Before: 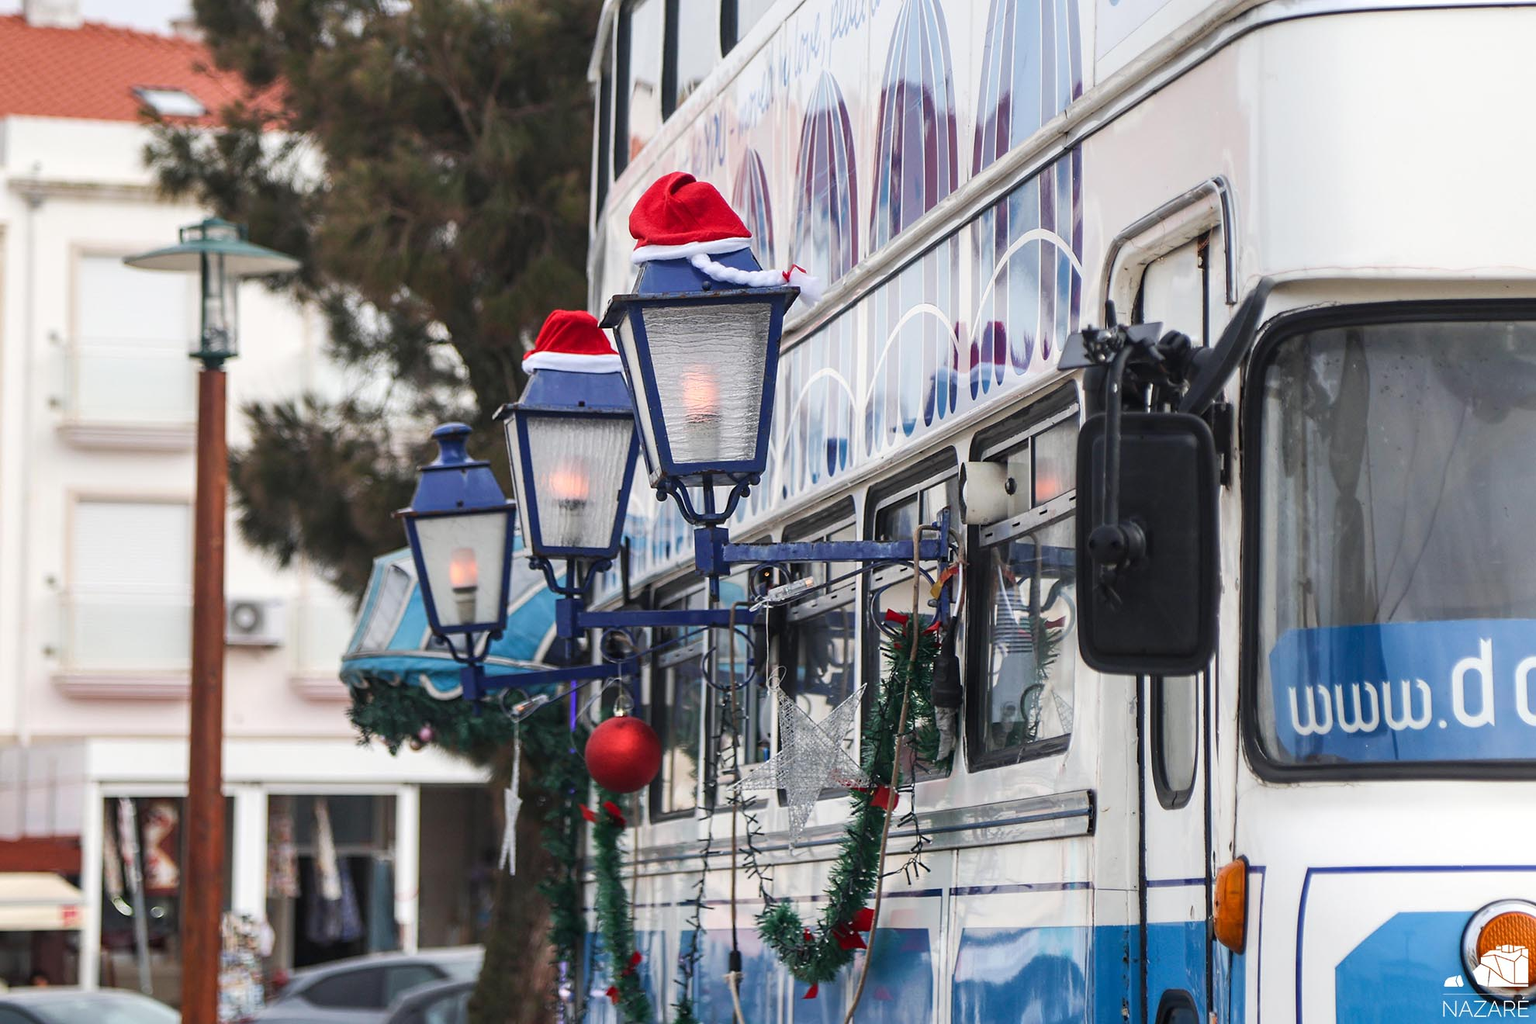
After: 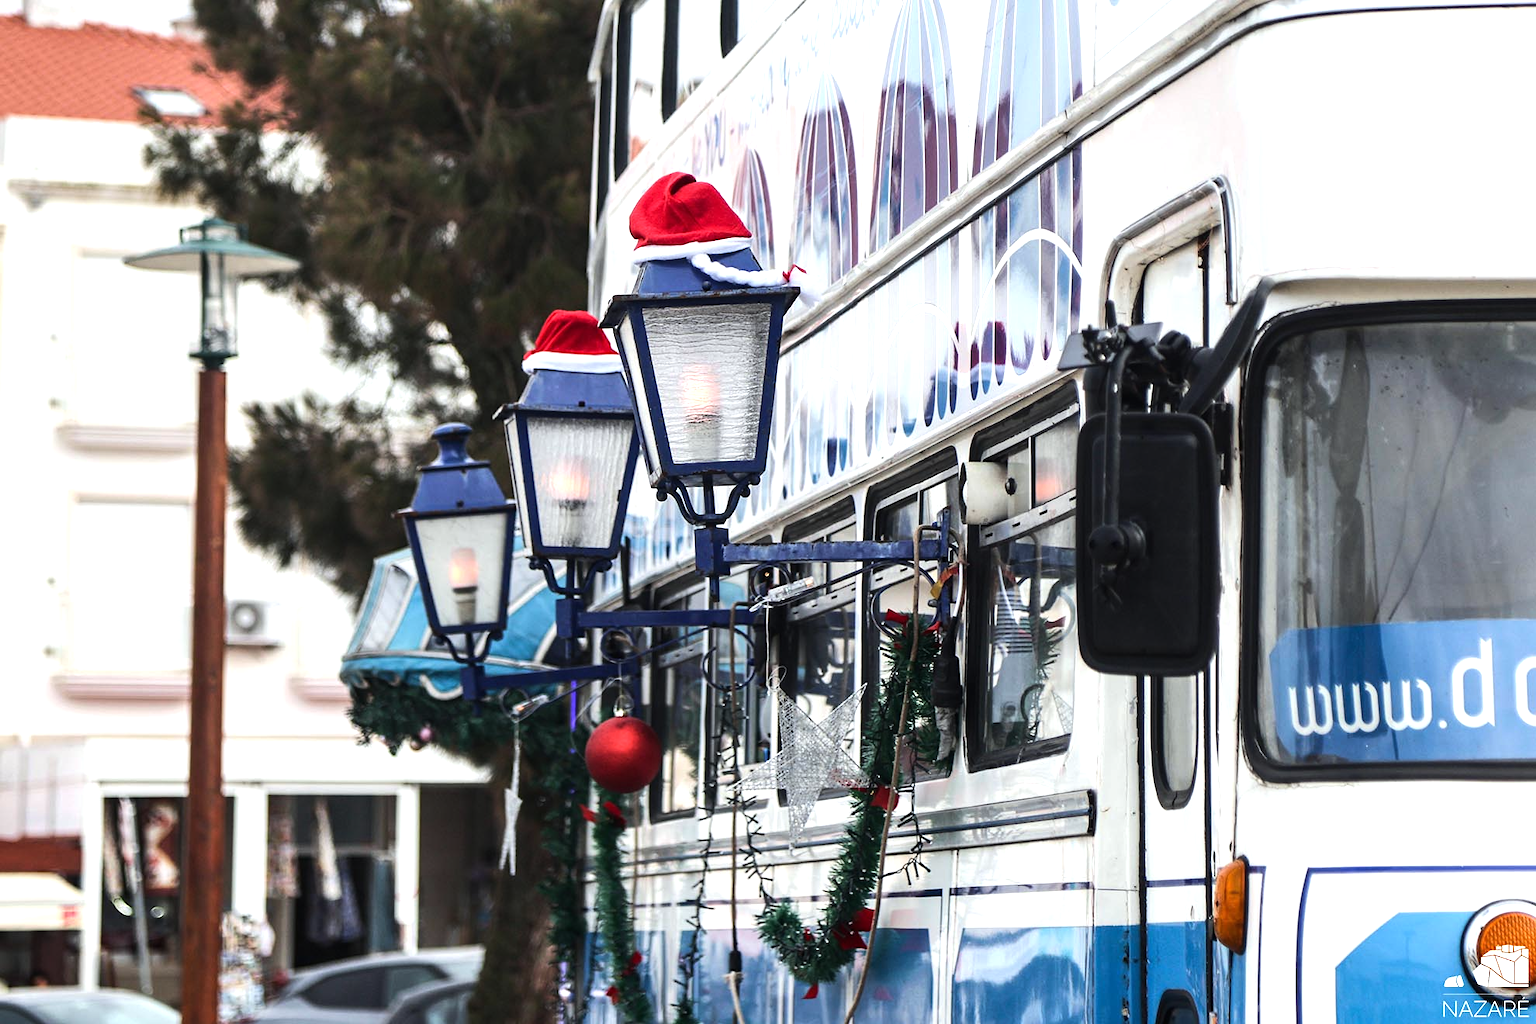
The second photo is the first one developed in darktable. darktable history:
white balance: red 0.978, blue 0.999
tone equalizer: -8 EV -0.75 EV, -7 EV -0.7 EV, -6 EV -0.6 EV, -5 EV -0.4 EV, -3 EV 0.4 EV, -2 EV 0.6 EV, -1 EV 0.7 EV, +0 EV 0.75 EV, edges refinement/feathering 500, mask exposure compensation -1.57 EV, preserve details no
